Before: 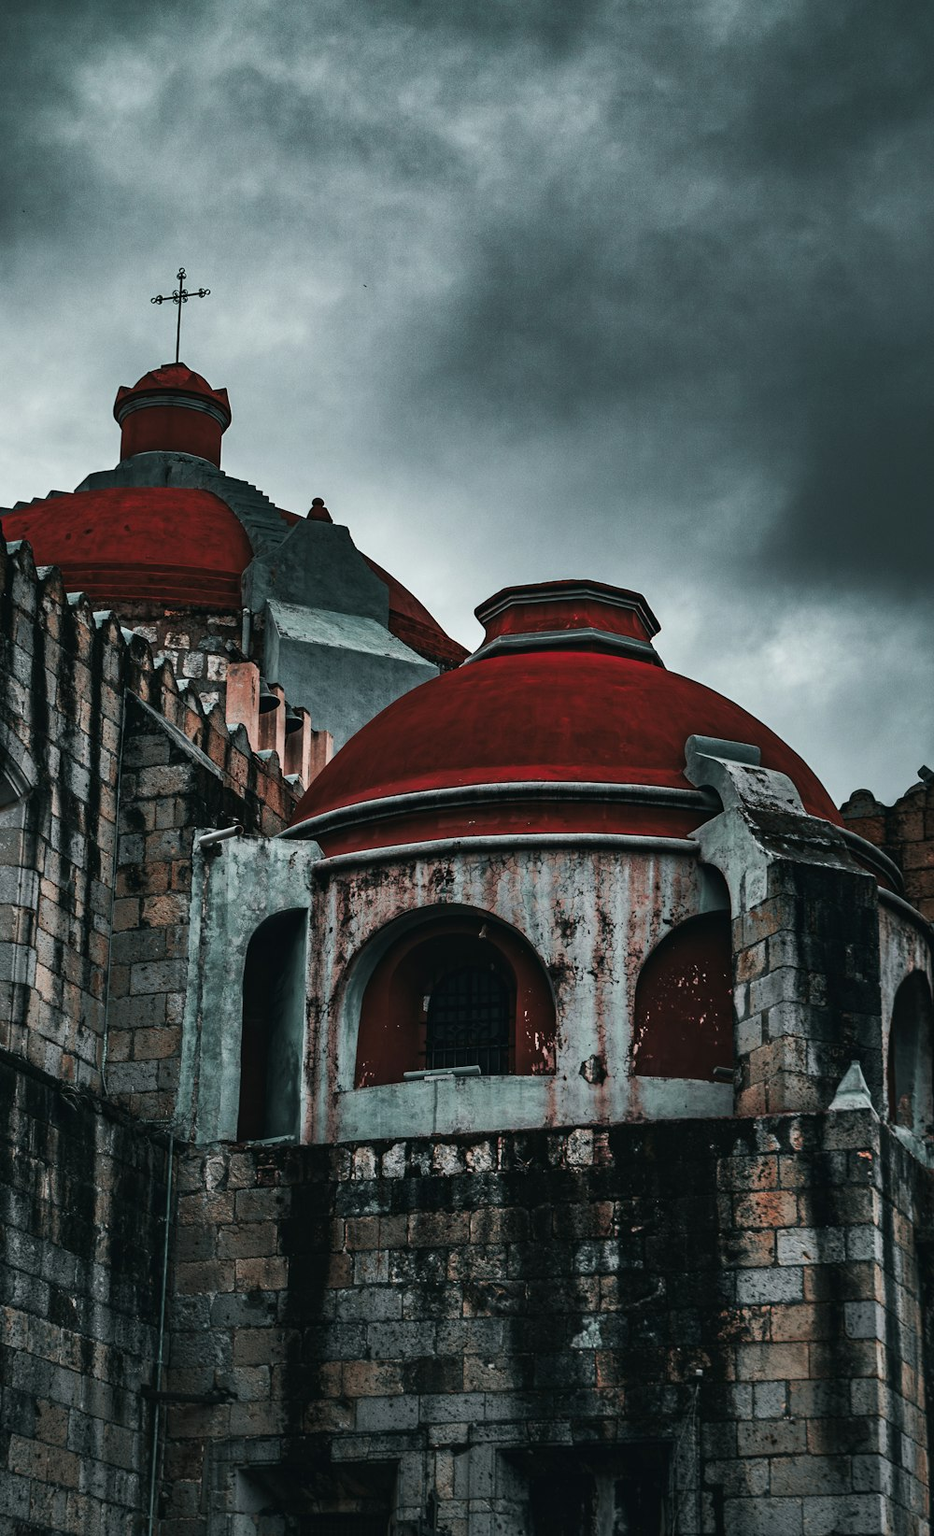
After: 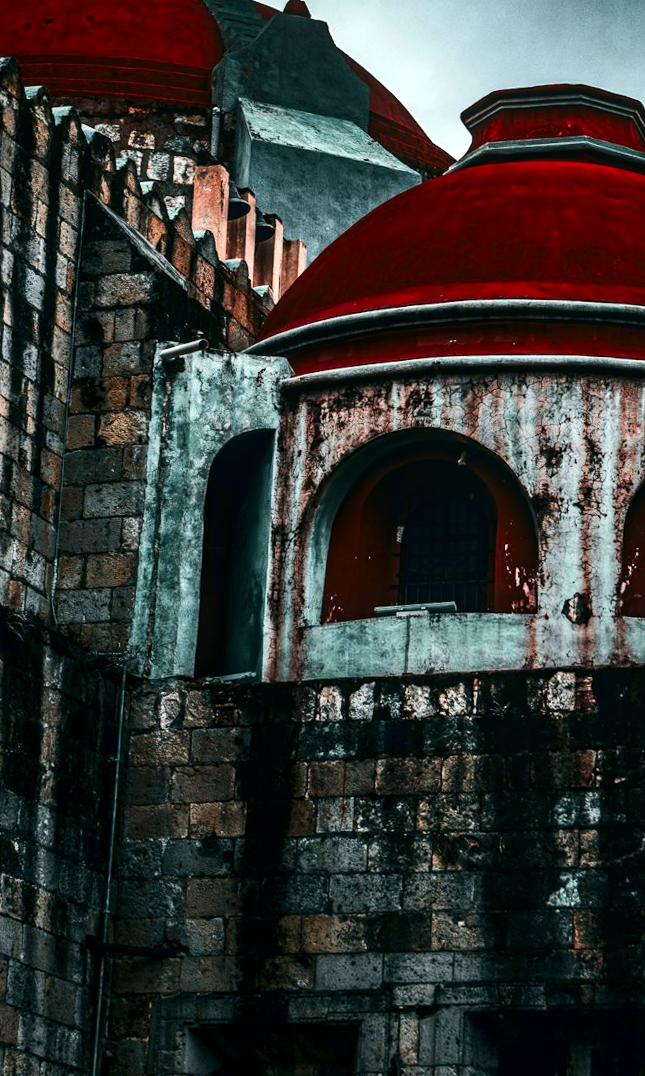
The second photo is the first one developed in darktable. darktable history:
color balance rgb: perceptual saturation grading › global saturation 14.902%, perceptual brilliance grading › global brilliance 18.05%
crop and rotate: angle -1.23°, left 3.607%, top 32.226%, right 29.629%
local contrast: on, module defaults
contrast brightness saturation: contrast 0.215, brightness -0.102, saturation 0.215
